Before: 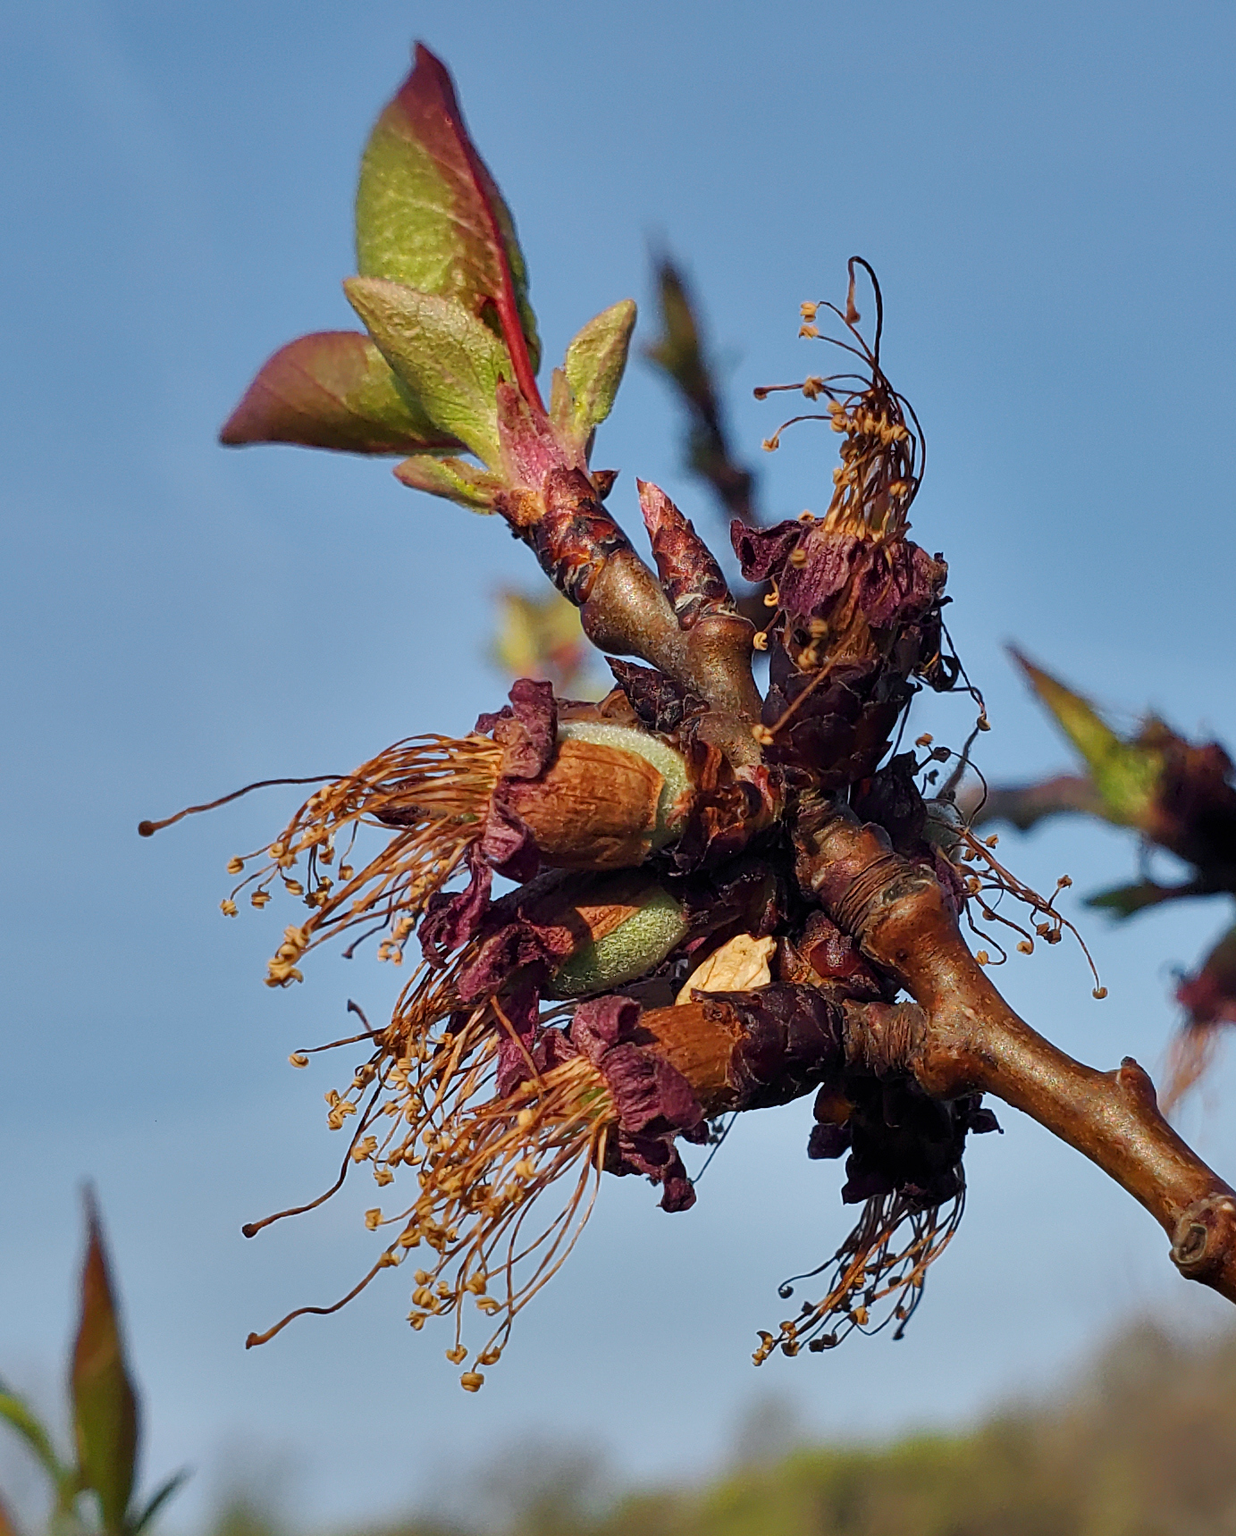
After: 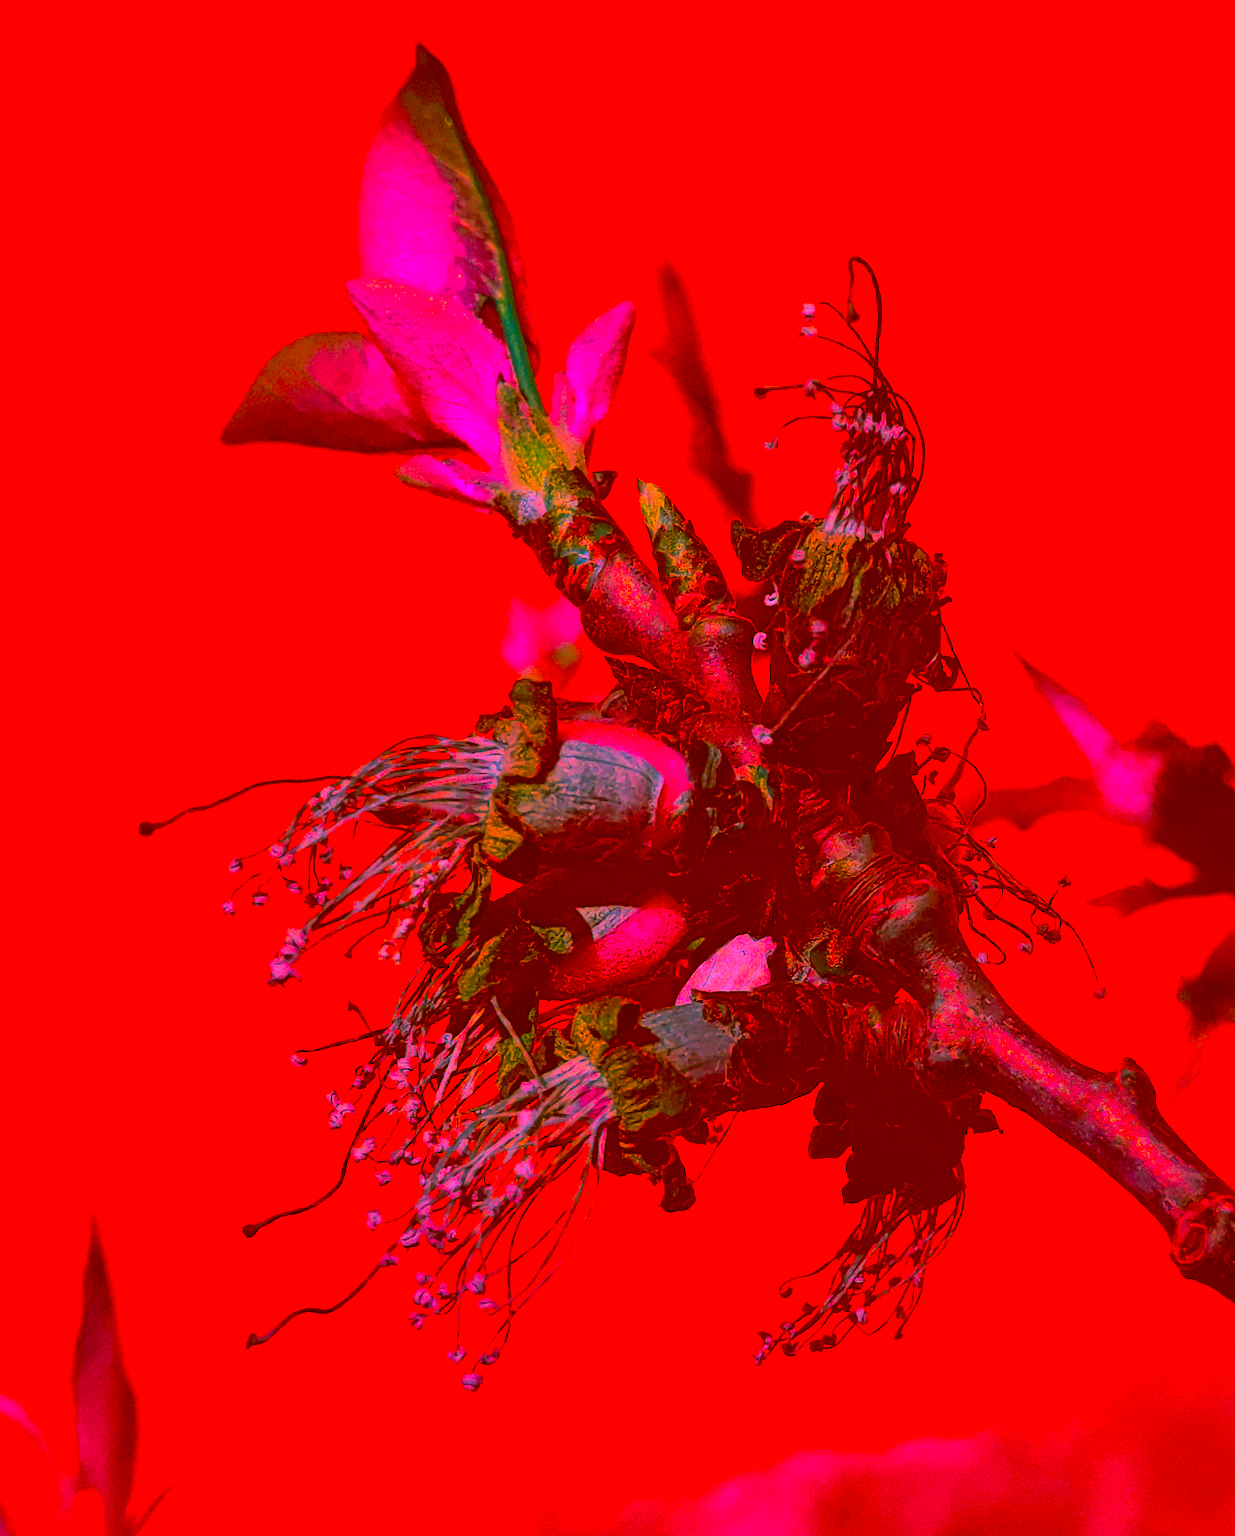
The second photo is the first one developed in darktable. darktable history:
rgb curve: curves: ch0 [(0, 0) (0.175, 0.154) (0.785, 0.663) (1, 1)]
color correction: highlights a* -39.68, highlights b* -40, shadows a* -40, shadows b* -40, saturation -3
